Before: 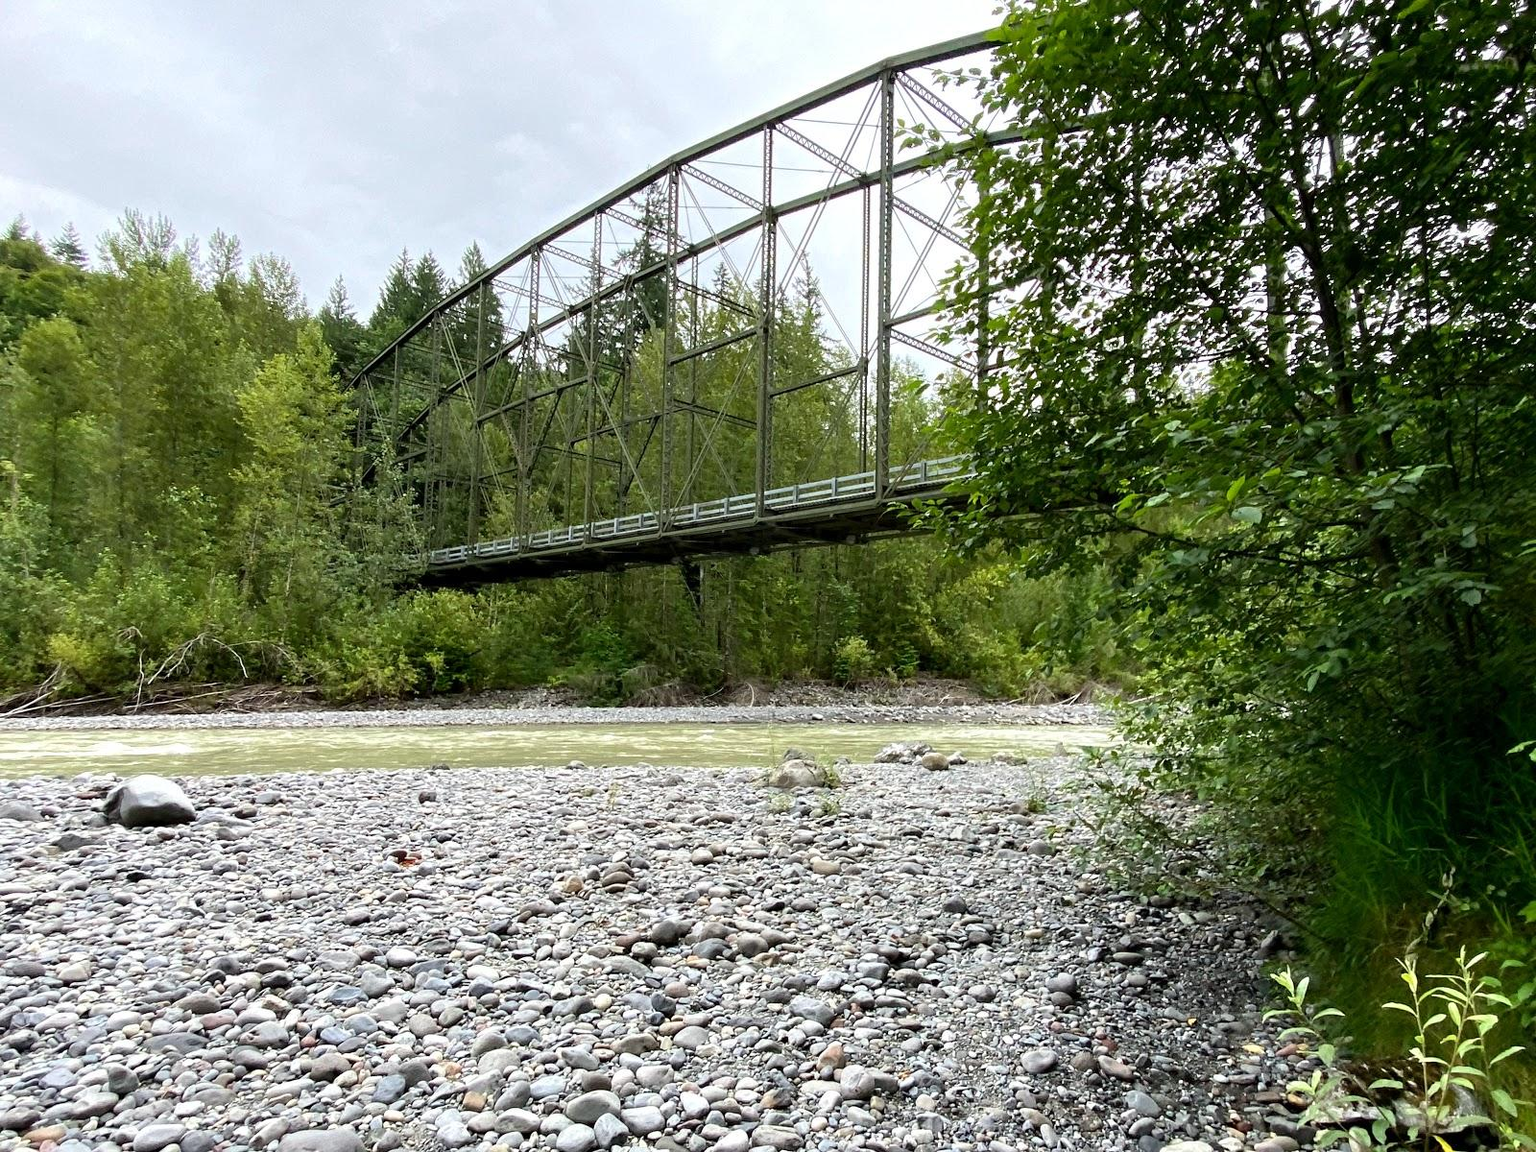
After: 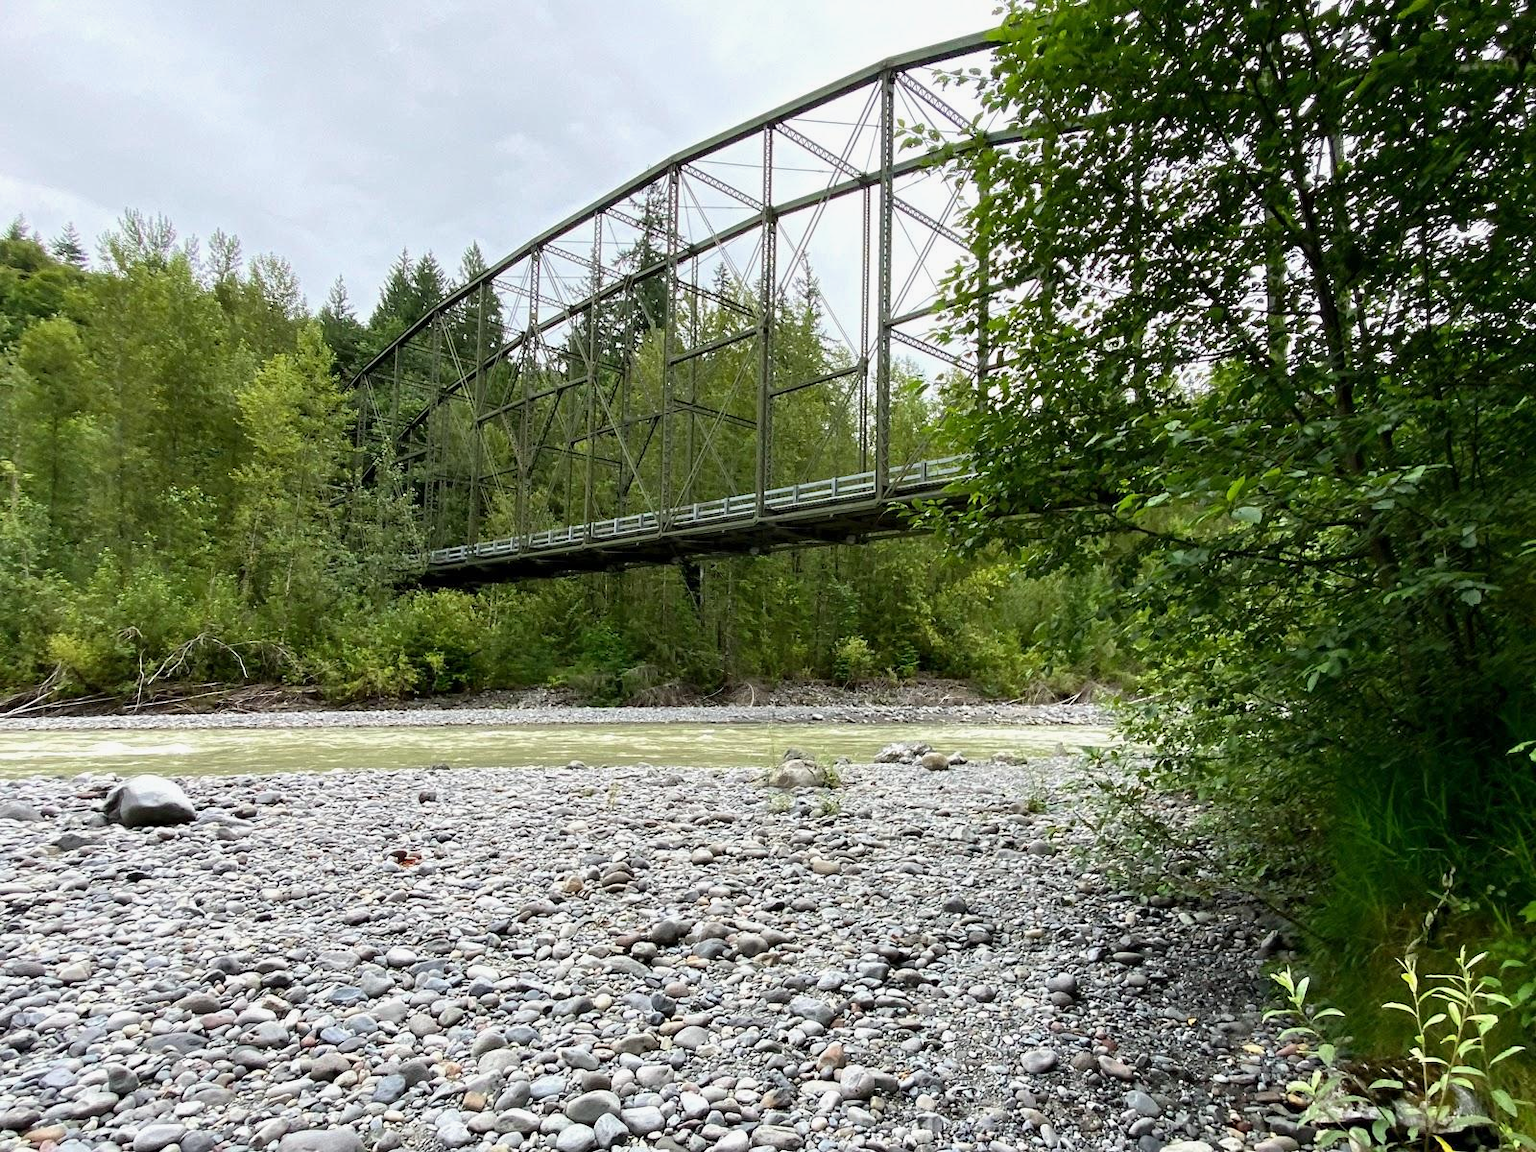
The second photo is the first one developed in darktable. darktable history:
tone equalizer: -7 EV 0.219 EV, -6 EV 0.141 EV, -5 EV 0.068 EV, -4 EV 0.048 EV, -2 EV -0.035 EV, -1 EV -0.058 EV, +0 EV -0.09 EV
